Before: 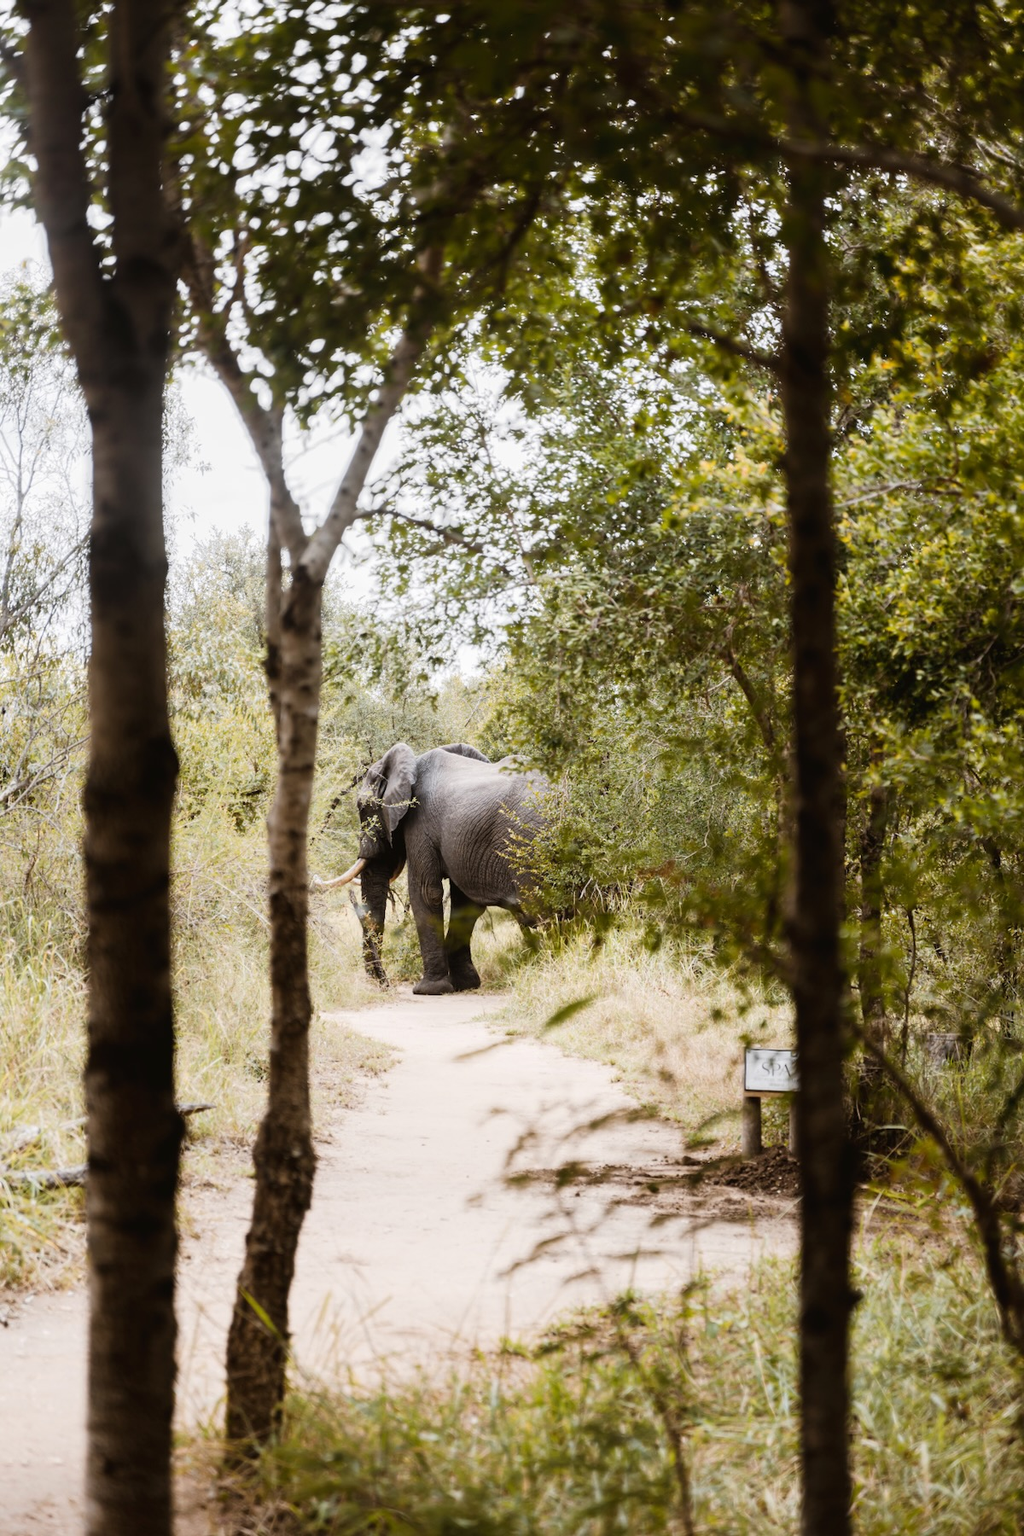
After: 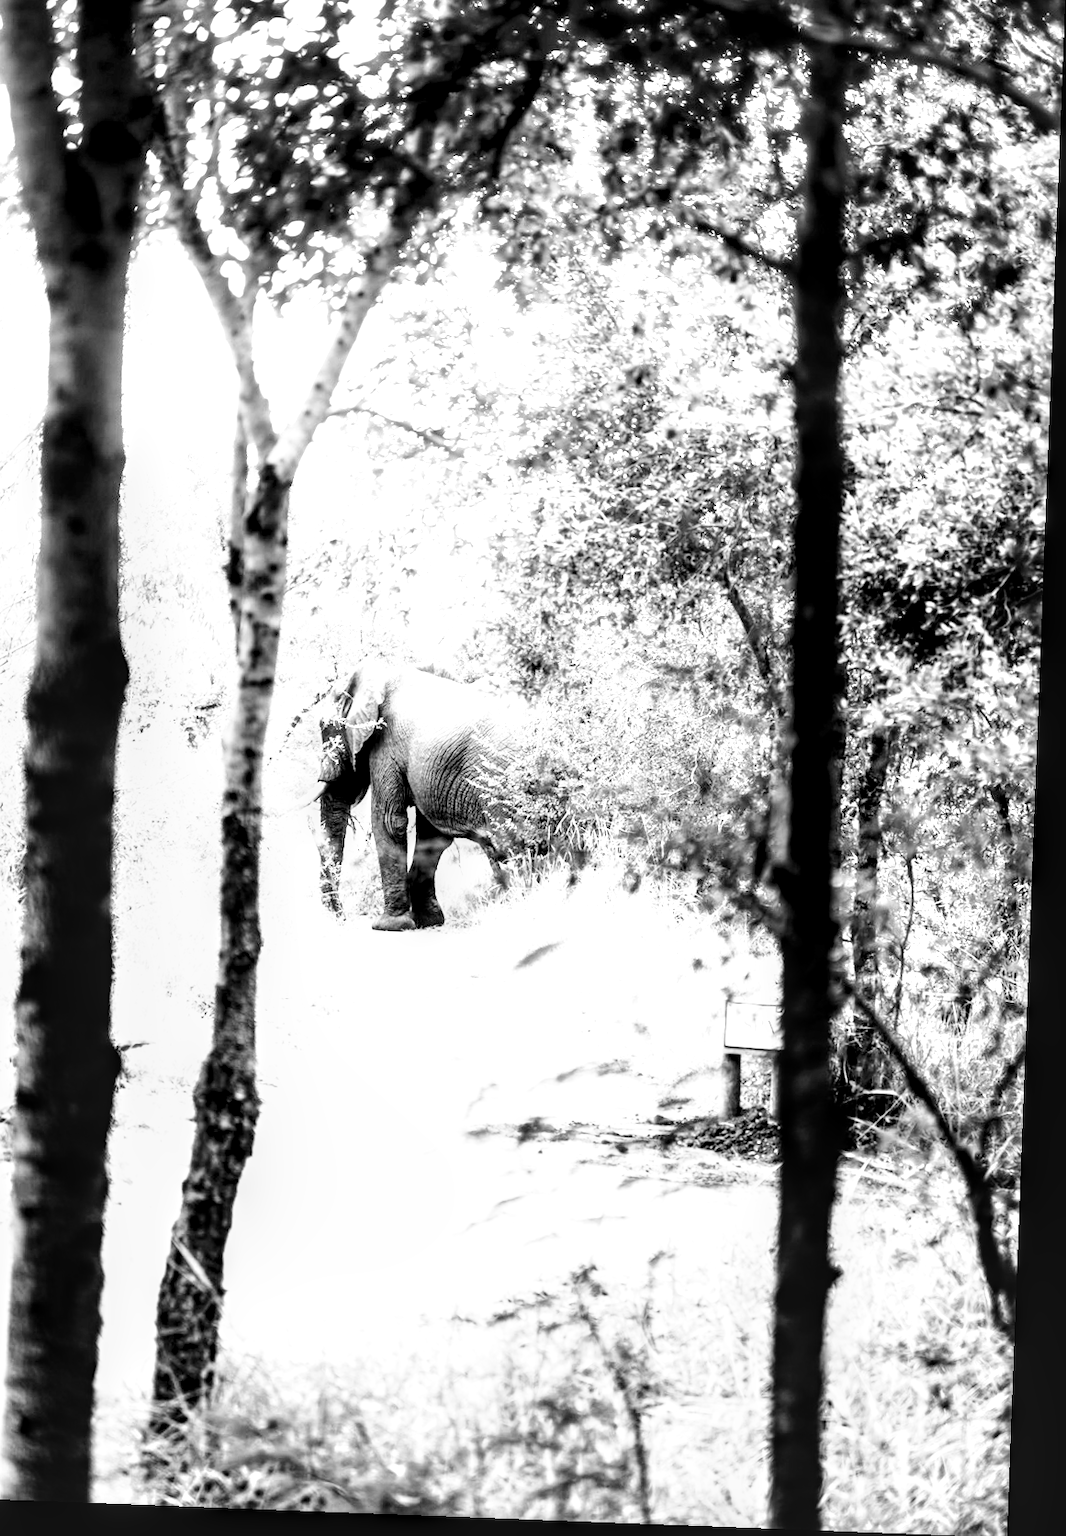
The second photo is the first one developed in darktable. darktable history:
tone curve: curves: ch0 [(0, 0.023) (0.087, 0.065) (0.184, 0.168) (0.45, 0.54) (0.57, 0.683) (0.722, 0.825) (0.877, 0.948) (1, 1)]; ch1 [(0, 0) (0.388, 0.369) (0.44, 0.44) (0.489, 0.481) (0.534, 0.561) (0.657, 0.659) (1, 1)]; ch2 [(0, 0) (0.353, 0.317) (0.408, 0.427) (0.472, 0.46) (0.5, 0.496) (0.537, 0.534) (0.576, 0.592) (0.625, 0.631) (1, 1)], color space Lab, independent channels, preserve colors none
exposure: black level correction 0, exposure 0.6 EV, compensate highlight preservation false
local contrast: highlights 60%, shadows 60%, detail 160%
monochrome: on, module defaults
rotate and perspective: rotation 2.17°, automatic cropping off
crop and rotate: left 8.262%, top 9.226%
haze removal: strength -0.09, distance 0.358, compatibility mode true, adaptive false
filmic rgb: middle gray luminance 10%, black relative exposure -8.61 EV, white relative exposure 3.3 EV, threshold 6 EV, target black luminance 0%, hardness 5.2, latitude 44.69%, contrast 1.302, highlights saturation mix 5%, shadows ↔ highlights balance 24.64%, add noise in highlights 0, preserve chrominance no, color science v3 (2019), use custom middle-gray values true, iterations of high-quality reconstruction 0, contrast in highlights soft, enable highlight reconstruction true
